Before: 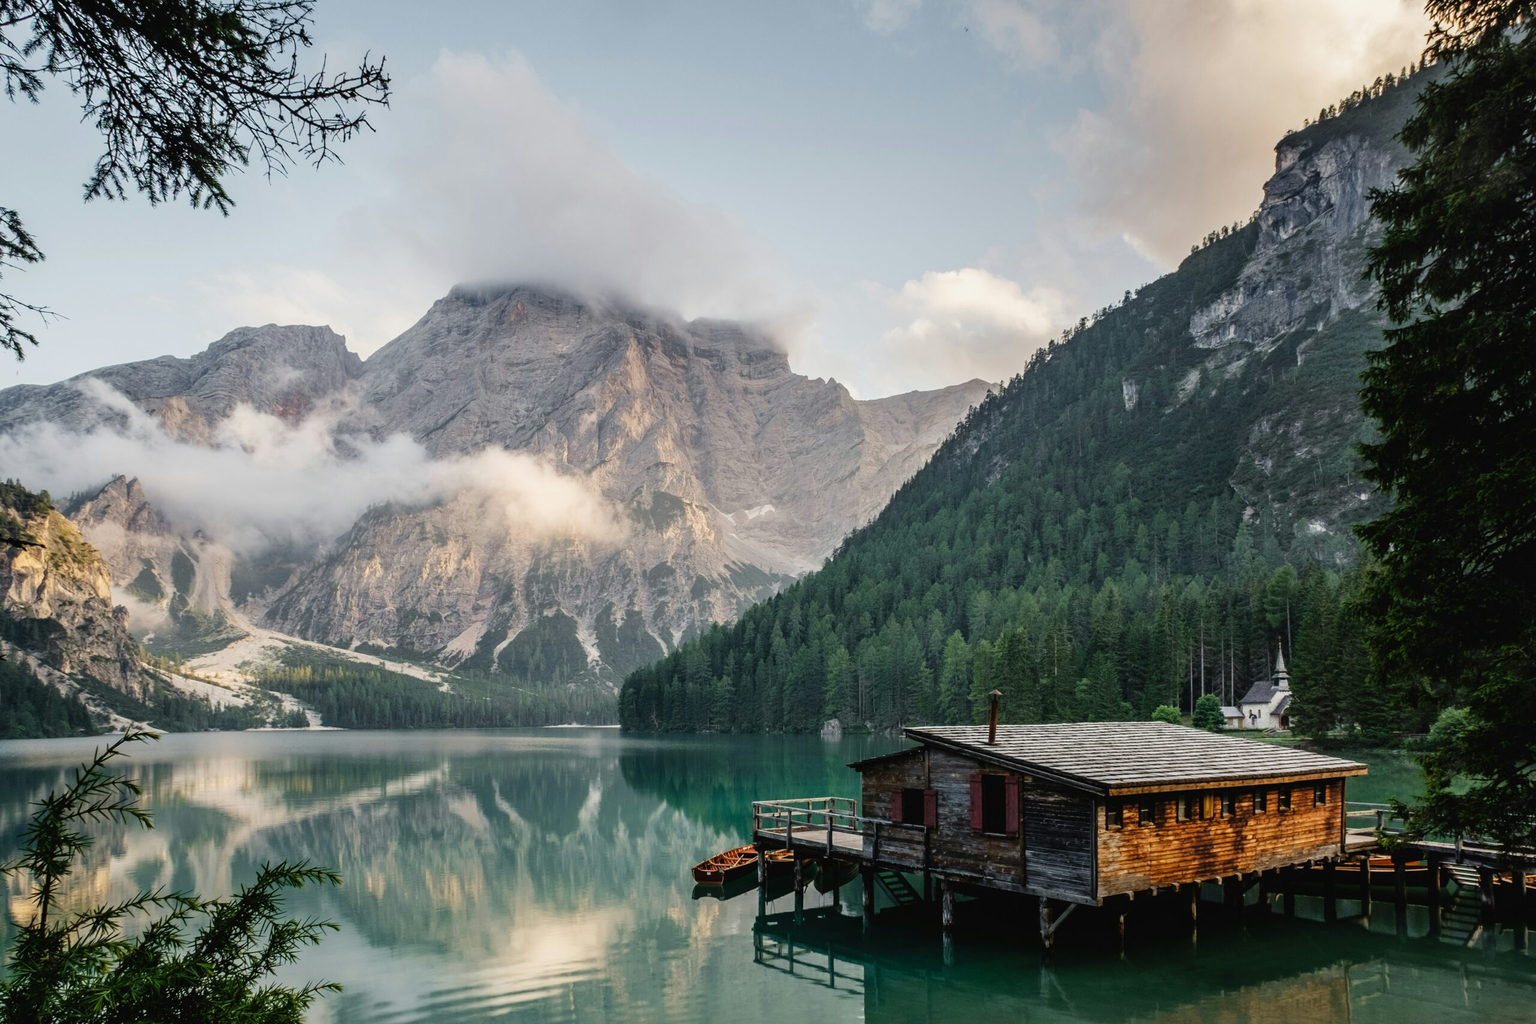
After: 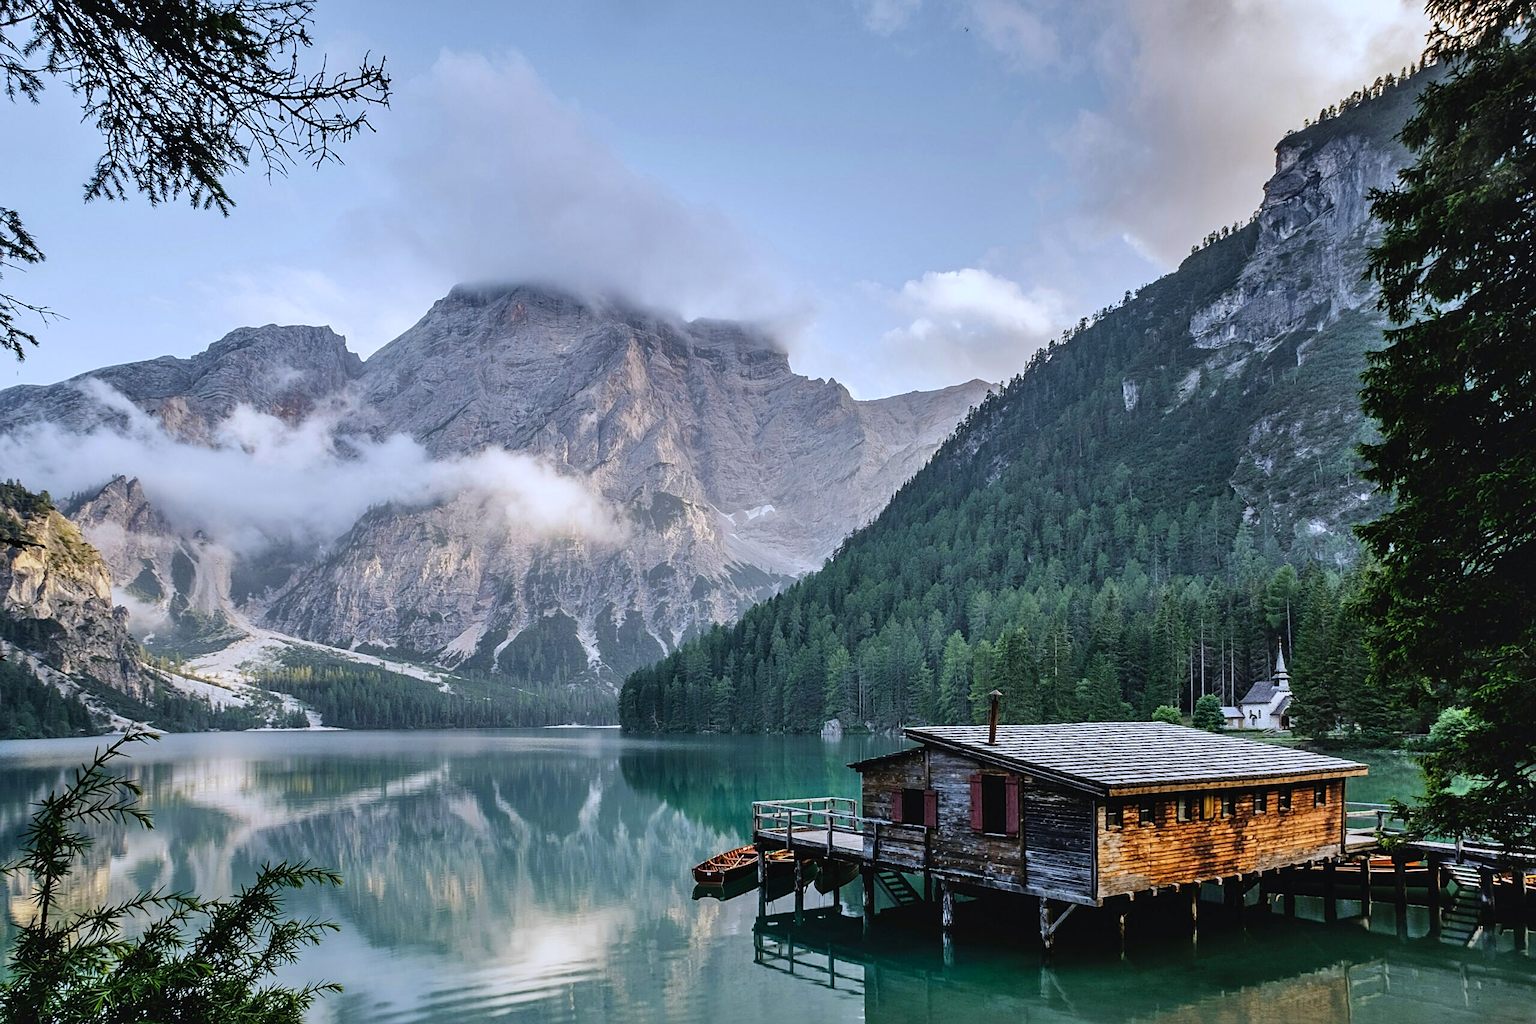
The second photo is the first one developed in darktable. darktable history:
shadows and highlights: soften with gaussian
white balance: red 0.948, green 1.02, blue 1.176
sharpen: on, module defaults
